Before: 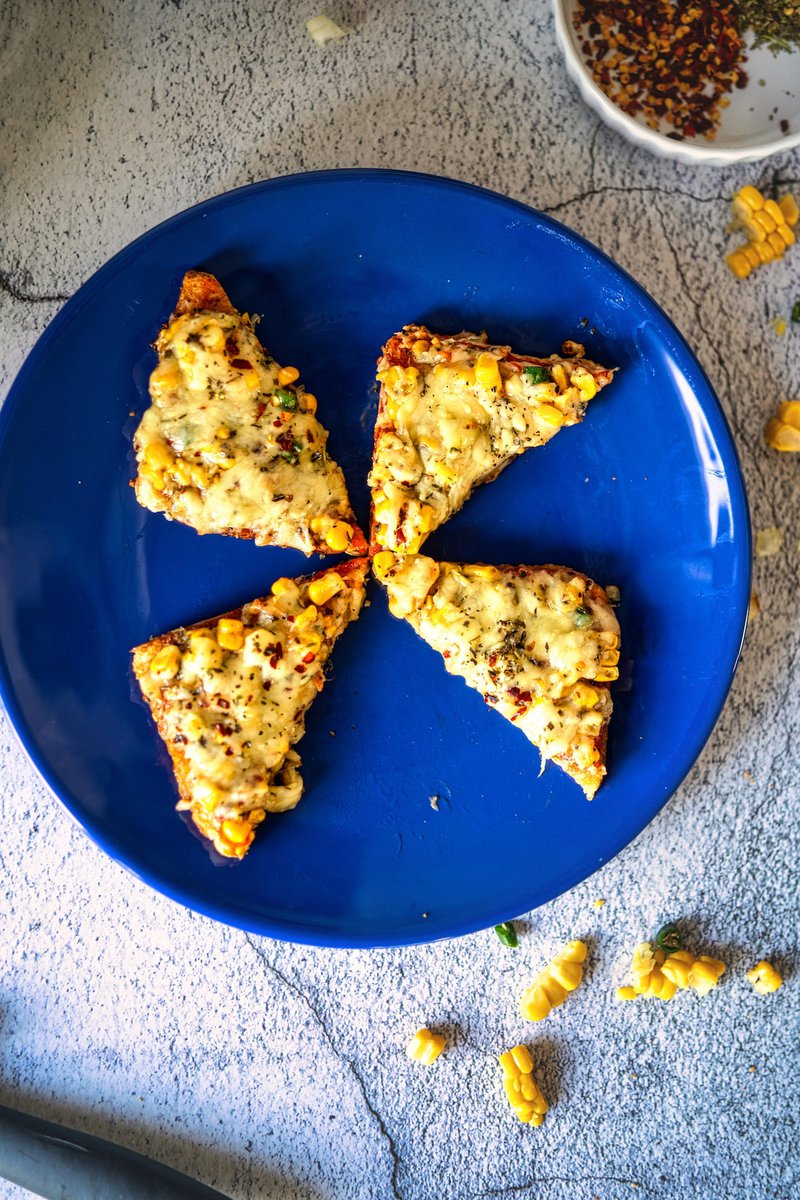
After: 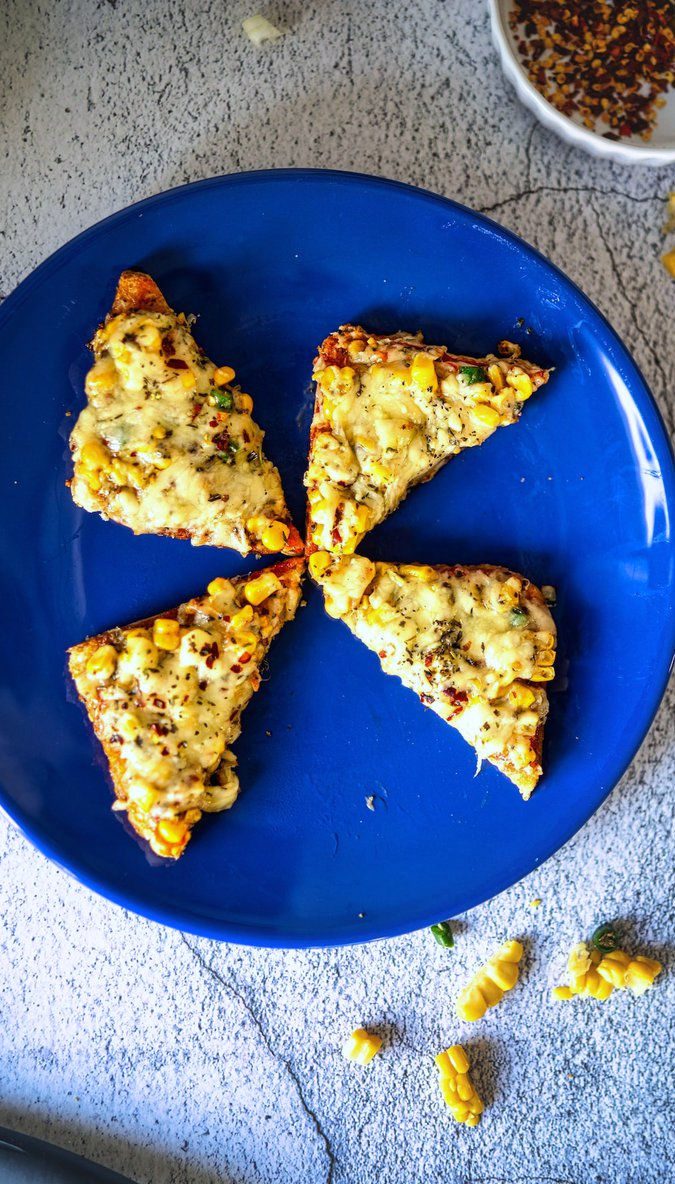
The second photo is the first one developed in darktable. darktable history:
crop: left 8.026%, right 7.374%
white balance: red 0.954, blue 1.079
